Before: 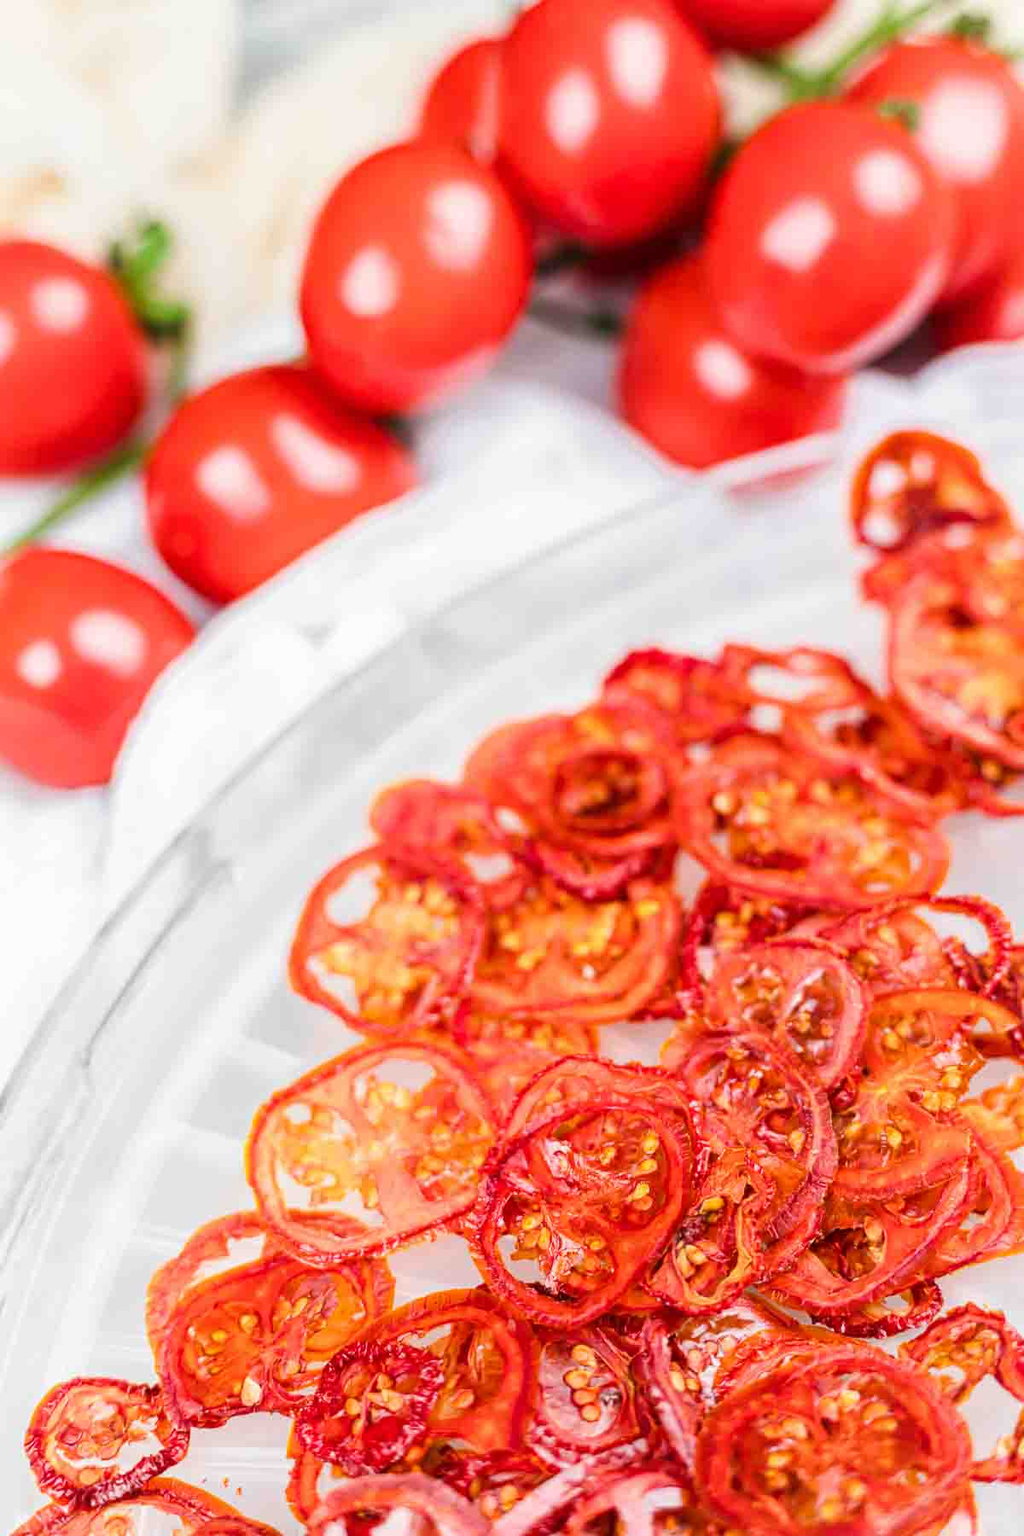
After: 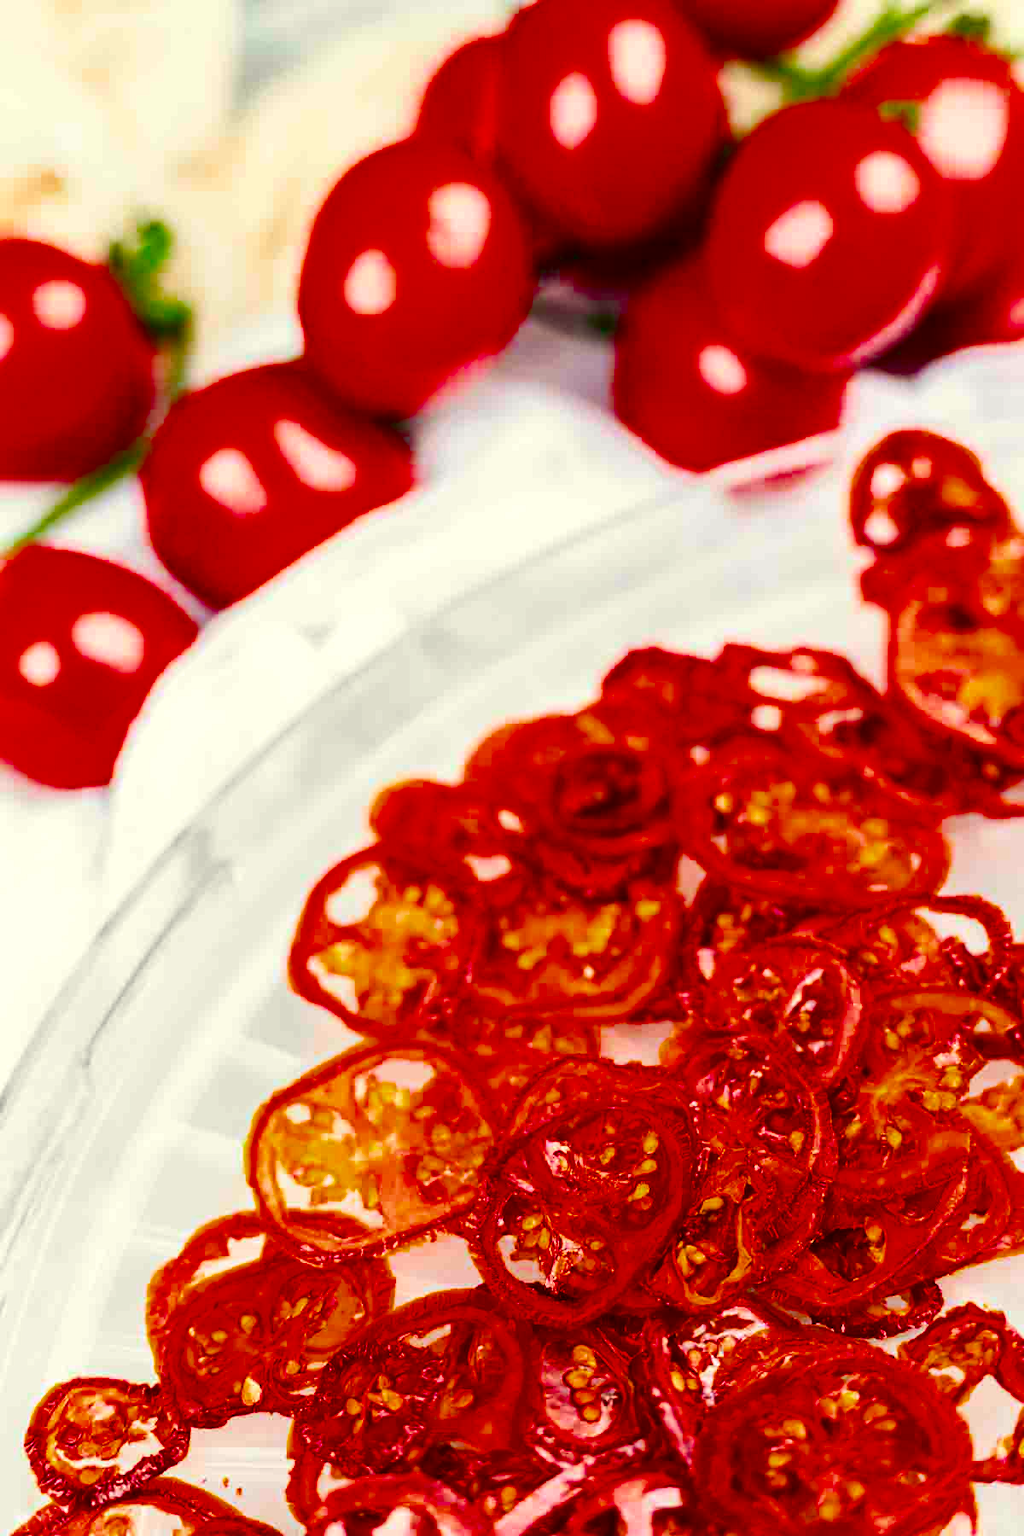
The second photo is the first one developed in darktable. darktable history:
contrast brightness saturation: contrast 0.118, brightness -0.117, saturation 0.204
color balance rgb: shadows lift › chroma 2.041%, shadows lift › hue 216.59°, highlights gain › luminance 5.846%, highlights gain › chroma 2.5%, highlights gain › hue 90.93°, perceptual saturation grading › global saturation 29.844%, global vibrance 15.729%, saturation formula JzAzBz (2021)
